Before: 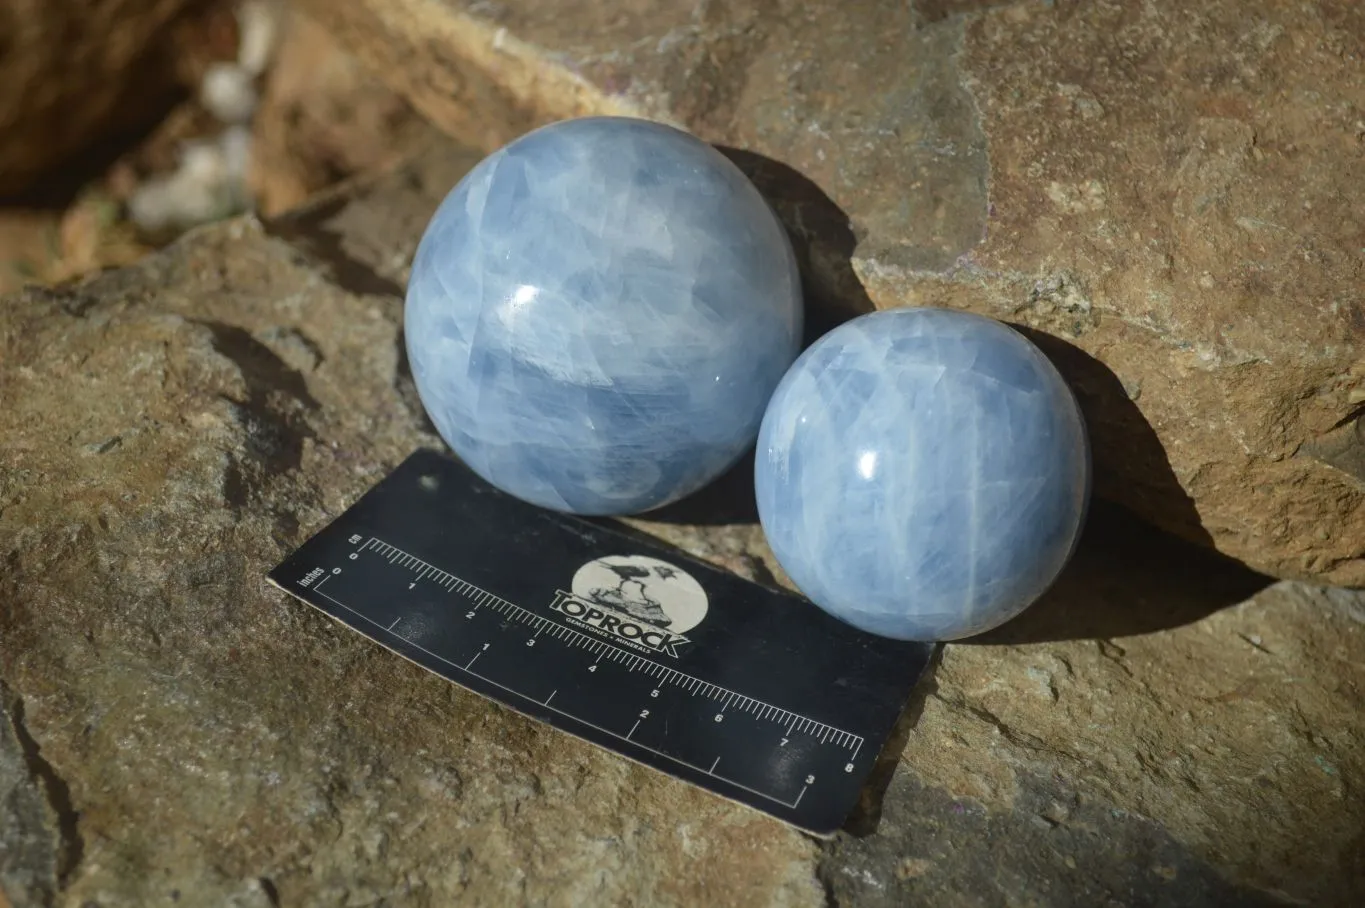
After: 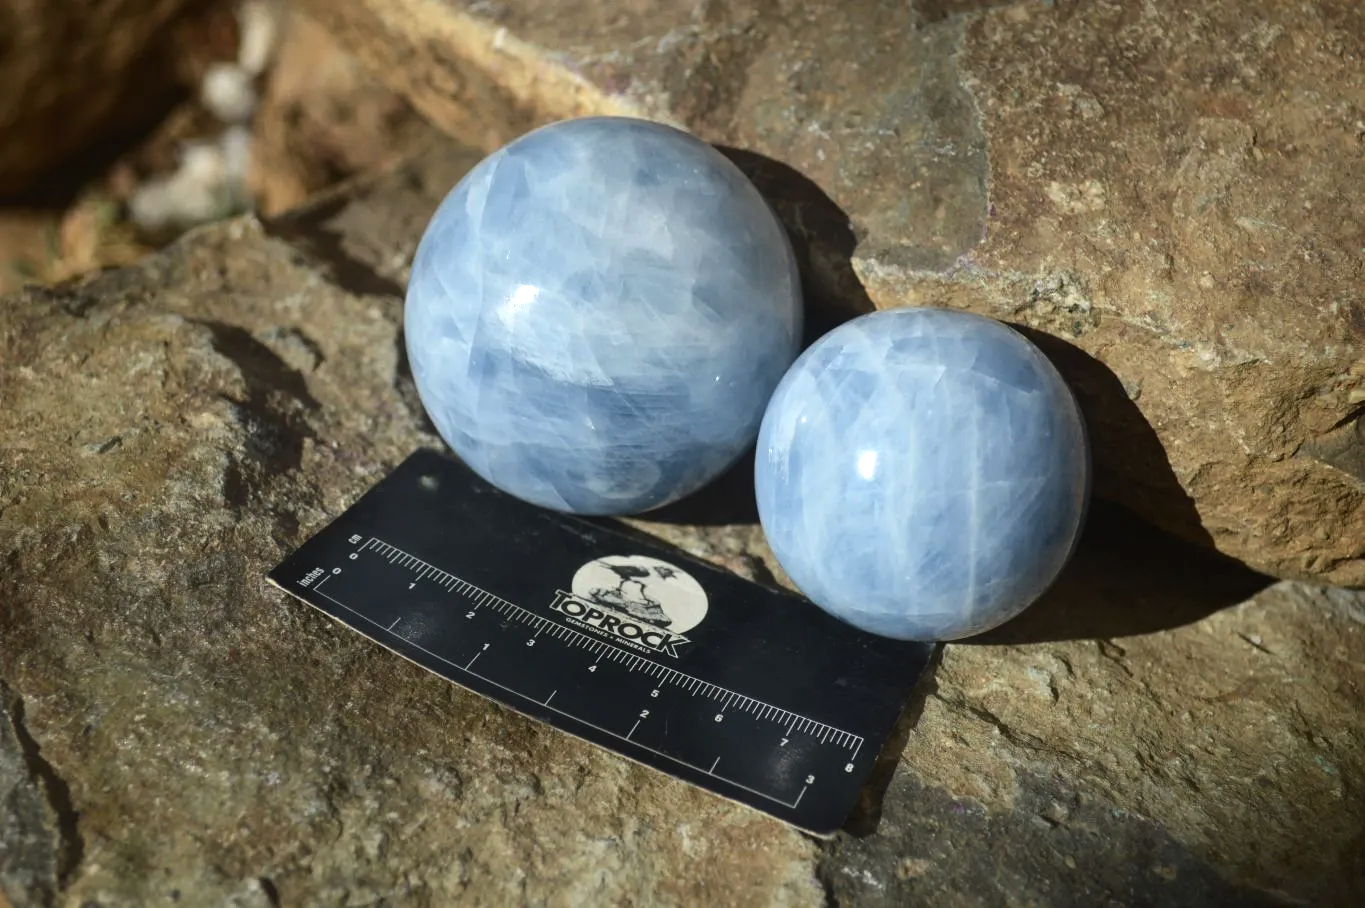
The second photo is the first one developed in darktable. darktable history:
tone equalizer: -8 EV -0.417 EV, -7 EV -0.389 EV, -6 EV -0.333 EV, -5 EV -0.222 EV, -3 EV 0.222 EV, -2 EV 0.333 EV, -1 EV 0.389 EV, +0 EV 0.417 EV, edges refinement/feathering 500, mask exposure compensation -1.57 EV, preserve details no
contrast brightness saturation: contrast 0.1, brightness 0.02, saturation 0.02
